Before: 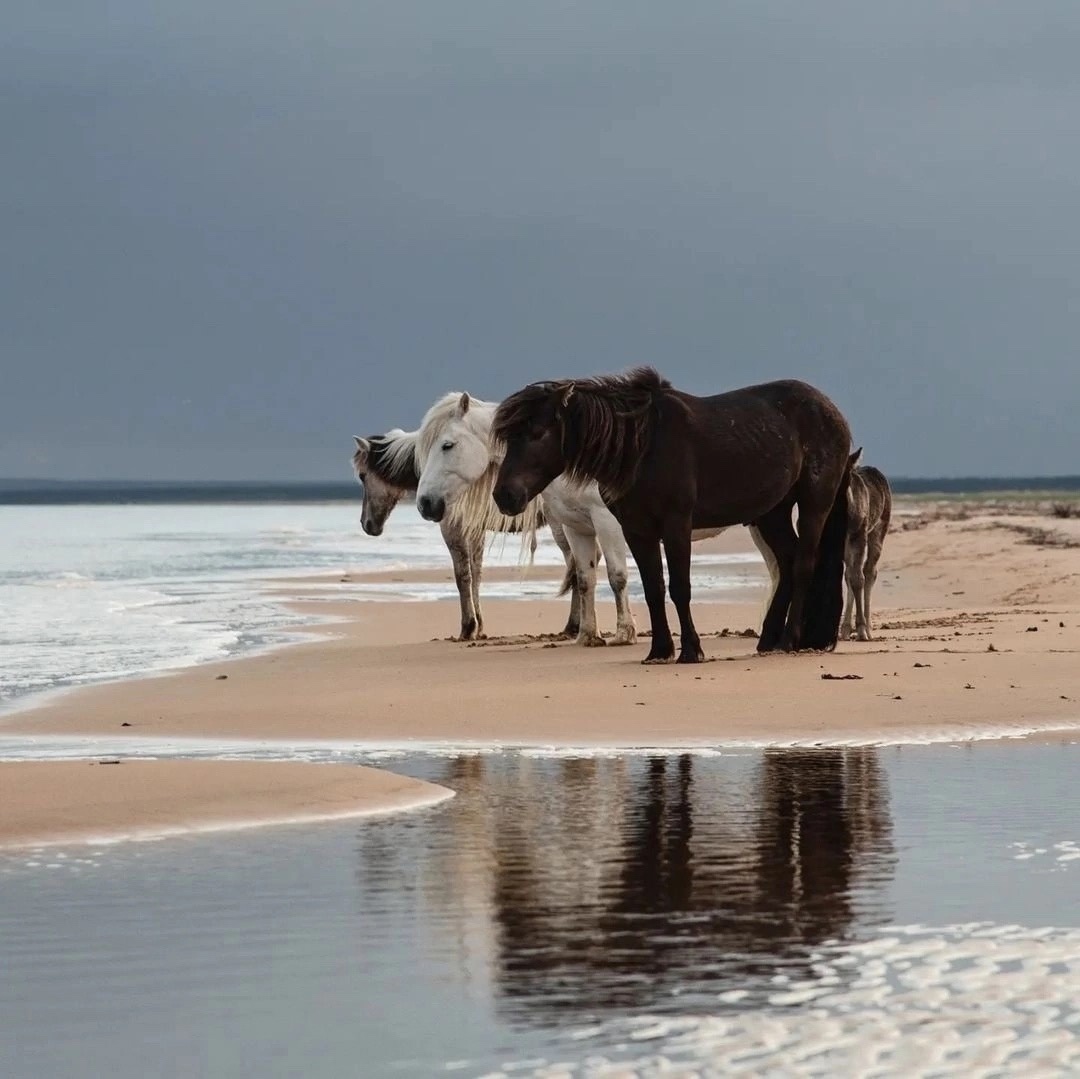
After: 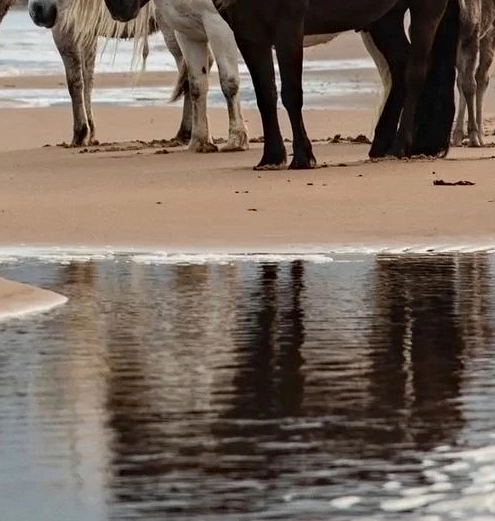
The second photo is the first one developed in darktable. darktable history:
haze removal: compatibility mode true, adaptive false
crop: left 35.976%, top 45.819%, right 18.162%, bottom 5.807%
tone equalizer: -7 EV 0.18 EV, -6 EV 0.12 EV, -5 EV 0.08 EV, -4 EV 0.04 EV, -2 EV -0.02 EV, -1 EV -0.04 EV, +0 EV -0.06 EV, luminance estimator HSV value / RGB max
contrast brightness saturation: saturation -0.05
